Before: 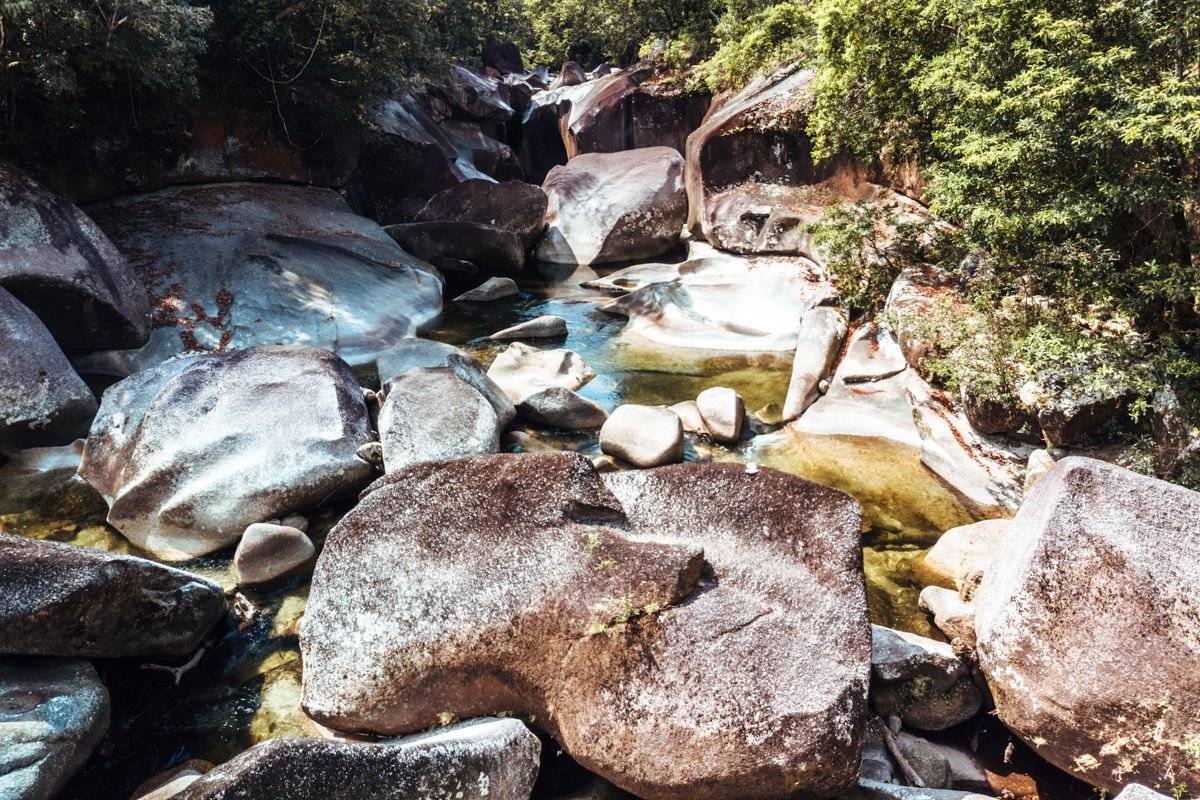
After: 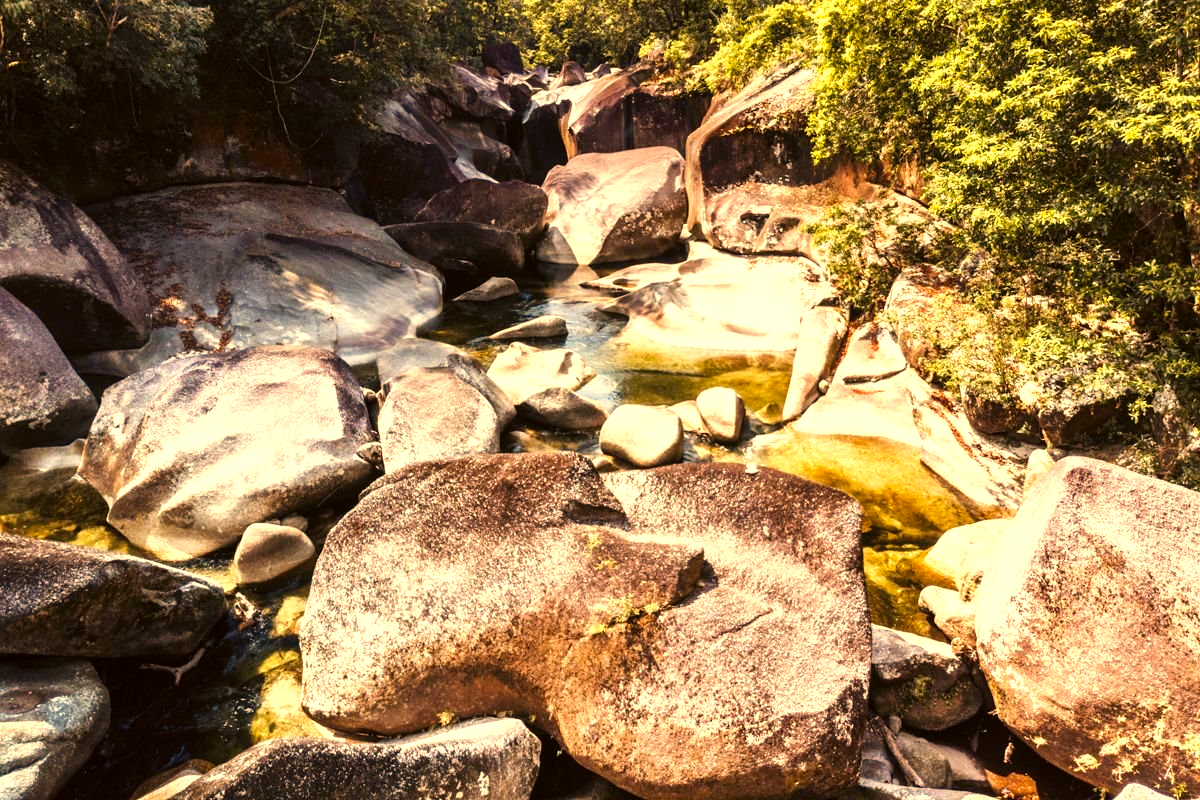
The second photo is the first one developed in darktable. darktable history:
levels: levels [0, 0.43, 0.859]
color correction: highlights a* 17.94, highlights b* 35.39, shadows a* 1.48, shadows b* 6.42, saturation 1.01
